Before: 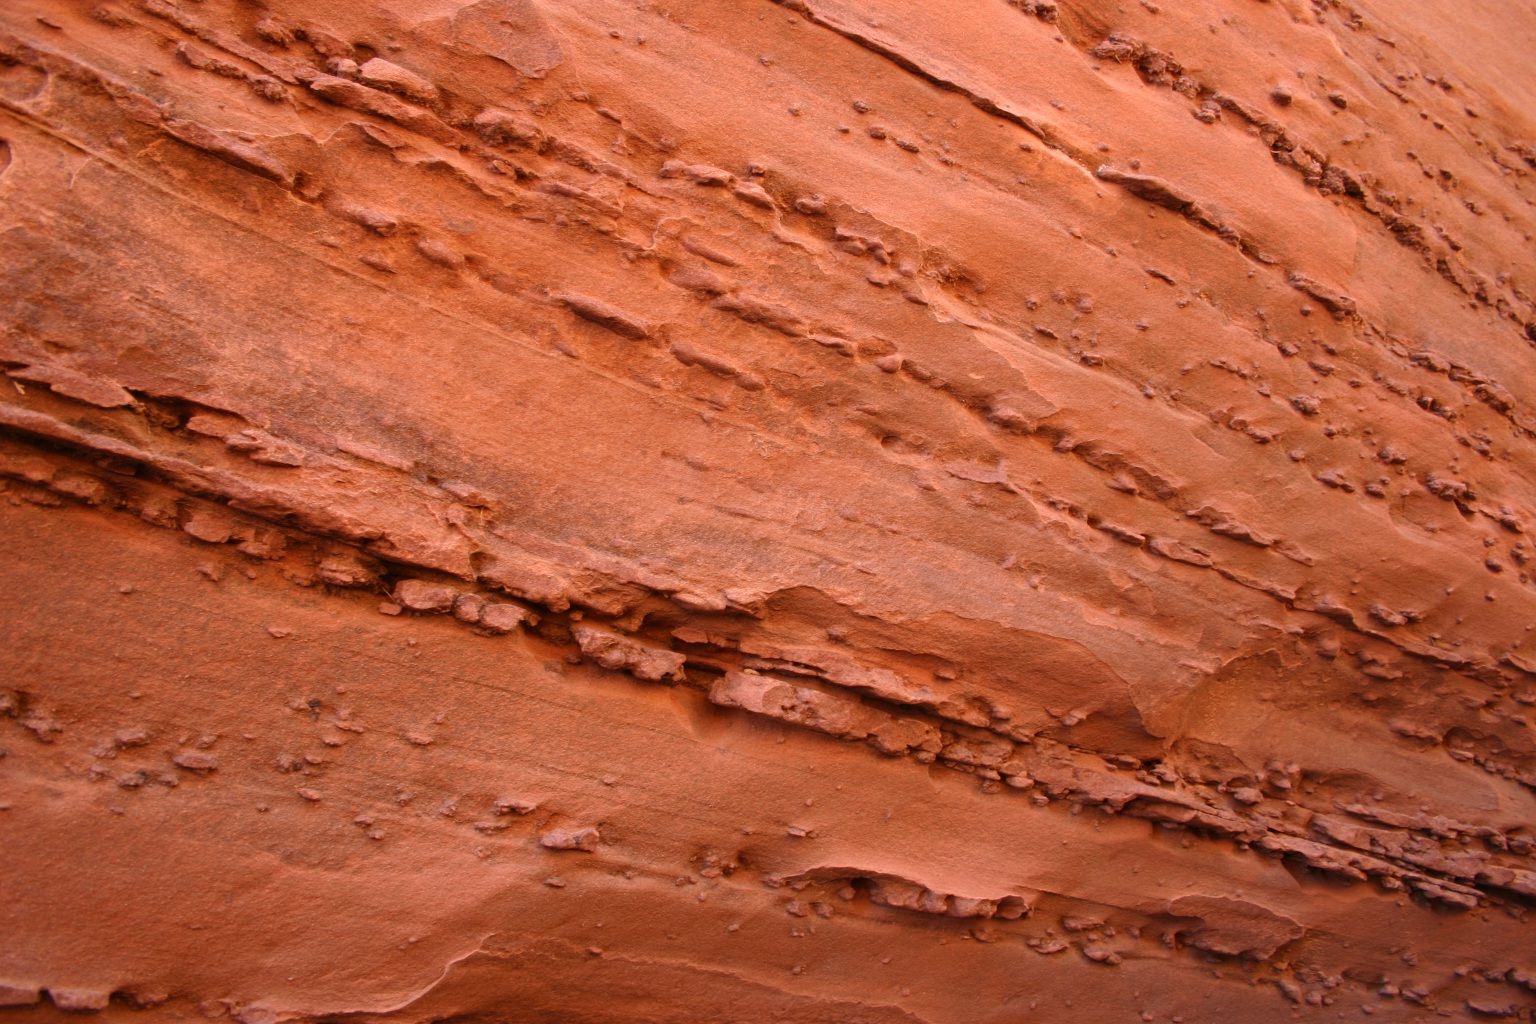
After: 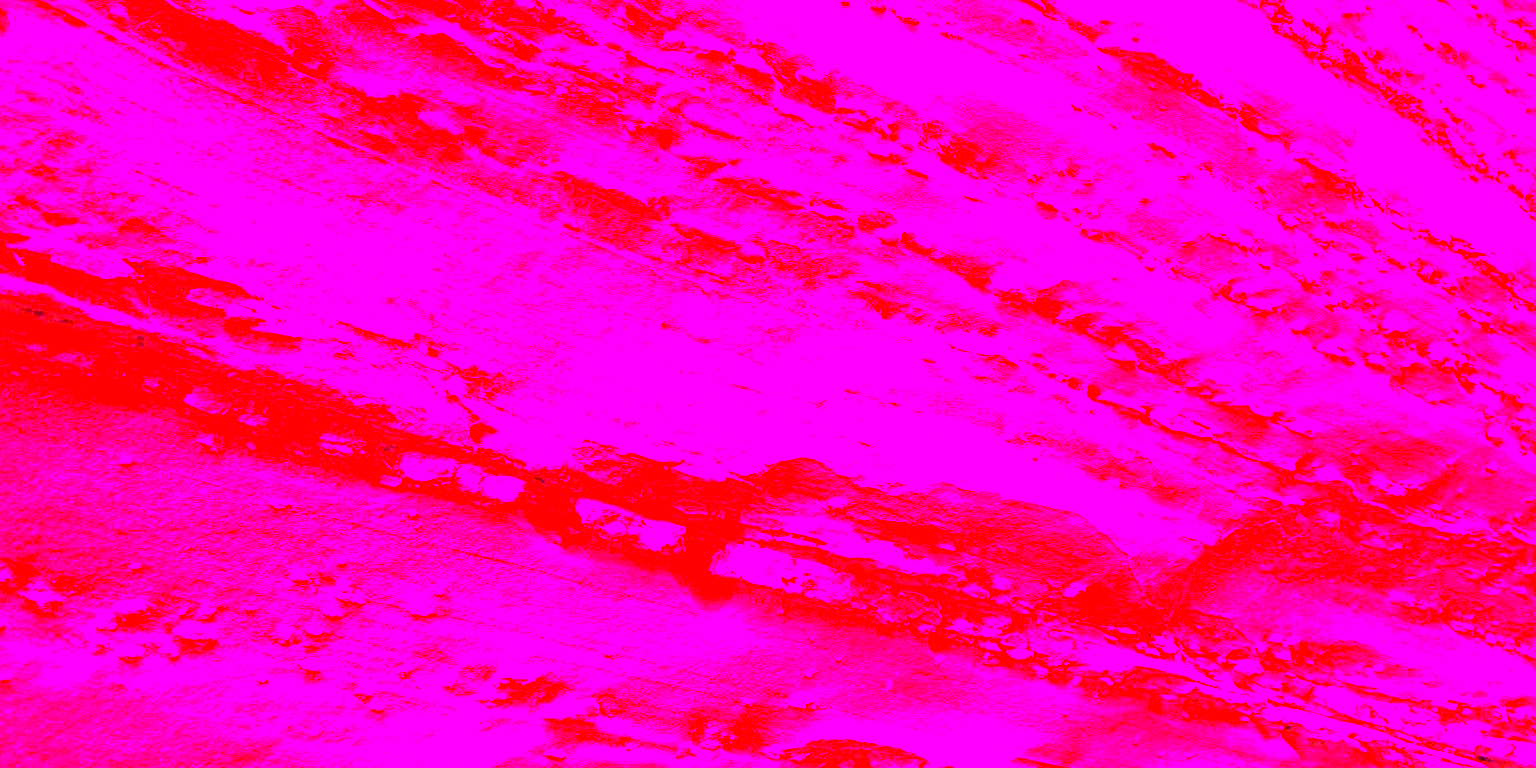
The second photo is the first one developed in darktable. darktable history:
crop and rotate: top 12.5%, bottom 12.5%
contrast brightness saturation: contrast 0.2, brightness 0.15, saturation 0.14
white balance: red 8, blue 8
